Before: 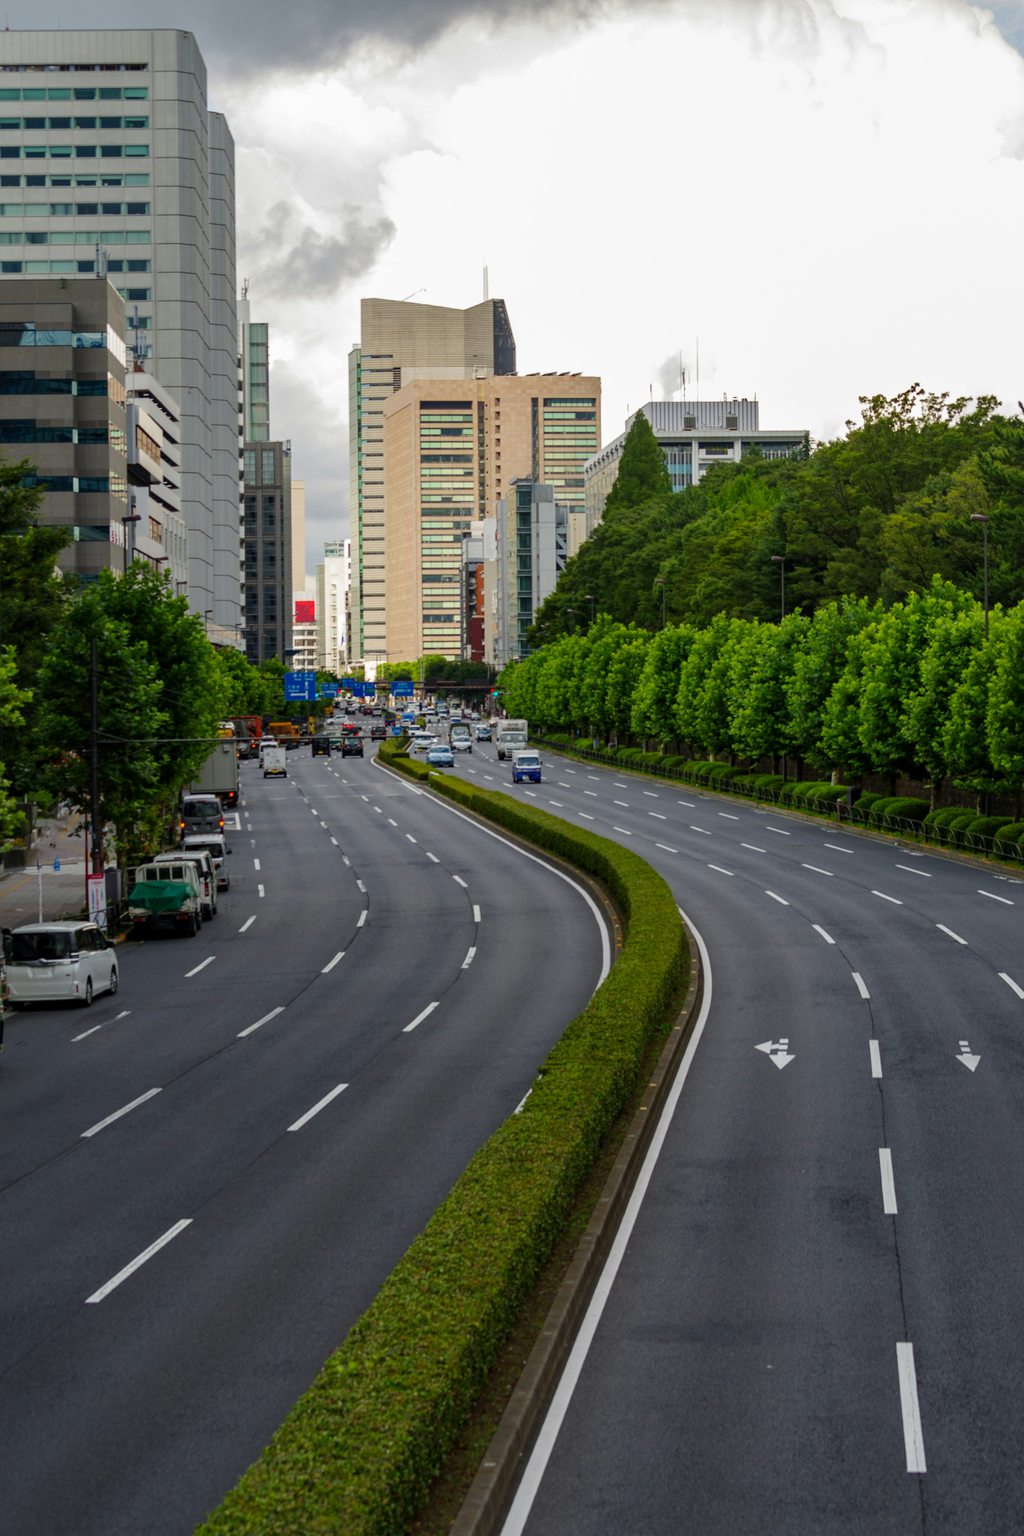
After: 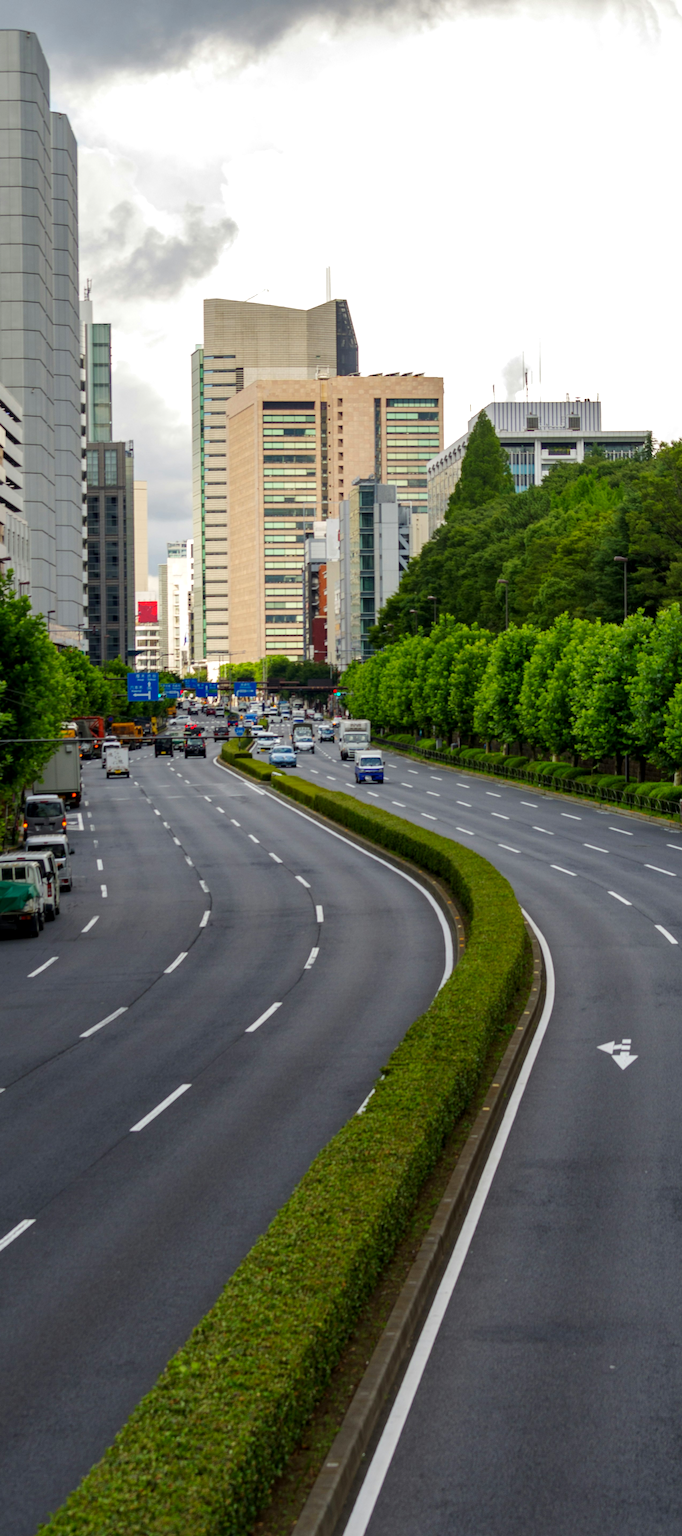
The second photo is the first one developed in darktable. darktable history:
crop: left 15.394%, right 17.891%
exposure: black level correction 0.002, exposure 0.299 EV, compensate highlight preservation false
